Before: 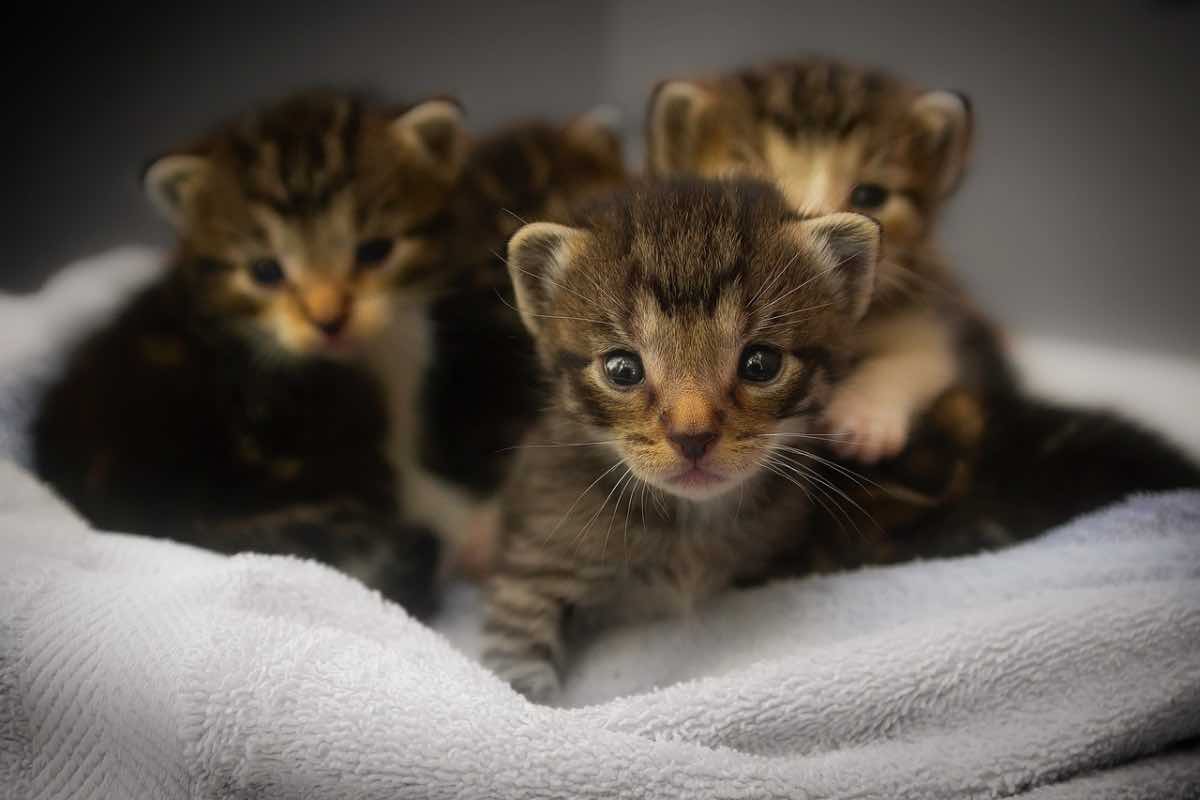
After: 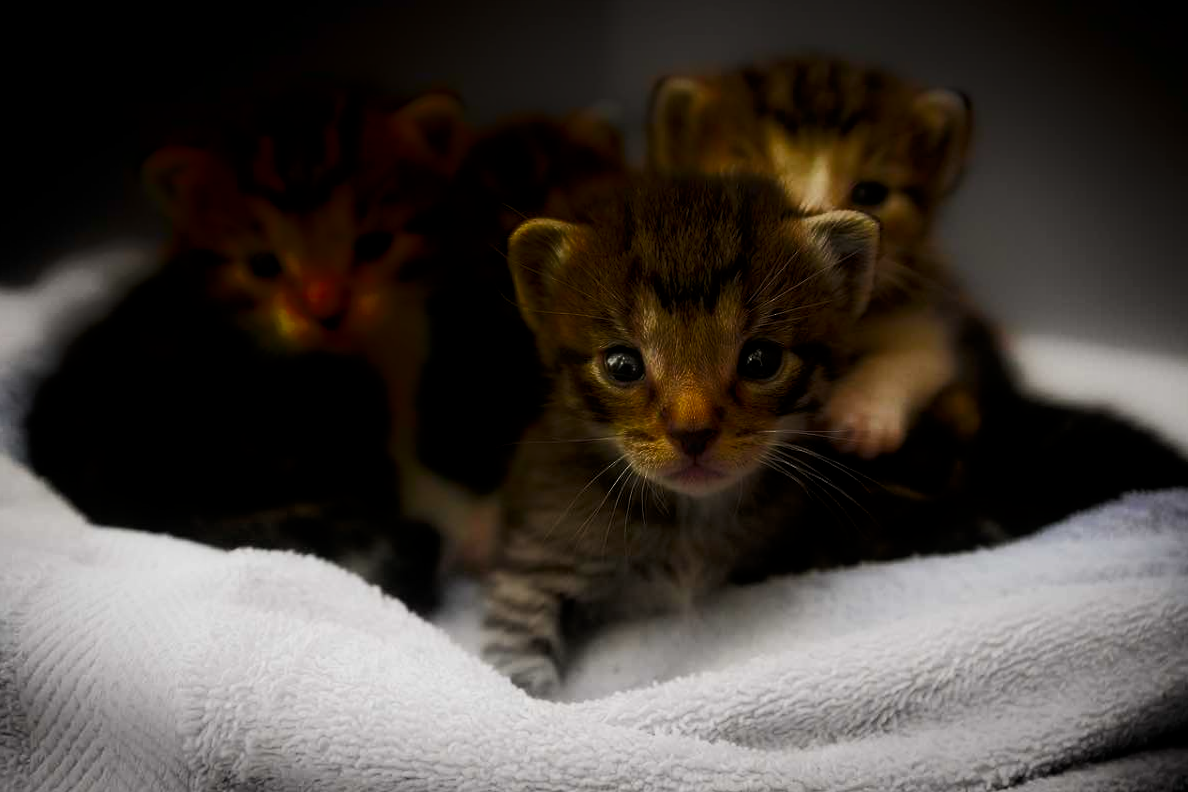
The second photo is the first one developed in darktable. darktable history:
rotate and perspective: rotation 0.174°, lens shift (vertical) 0.013, lens shift (horizontal) 0.019, shear 0.001, automatic cropping original format, crop left 0.007, crop right 0.991, crop top 0.016, crop bottom 0.997
contrast brightness saturation: contrast 0.03, brightness -0.04
filmic rgb: black relative exposure -16 EV, white relative exposure 6.29 EV, hardness 5.1, contrast 1.35
shadows and highlights: shadows -70, highlights 35, soften with gaussian
